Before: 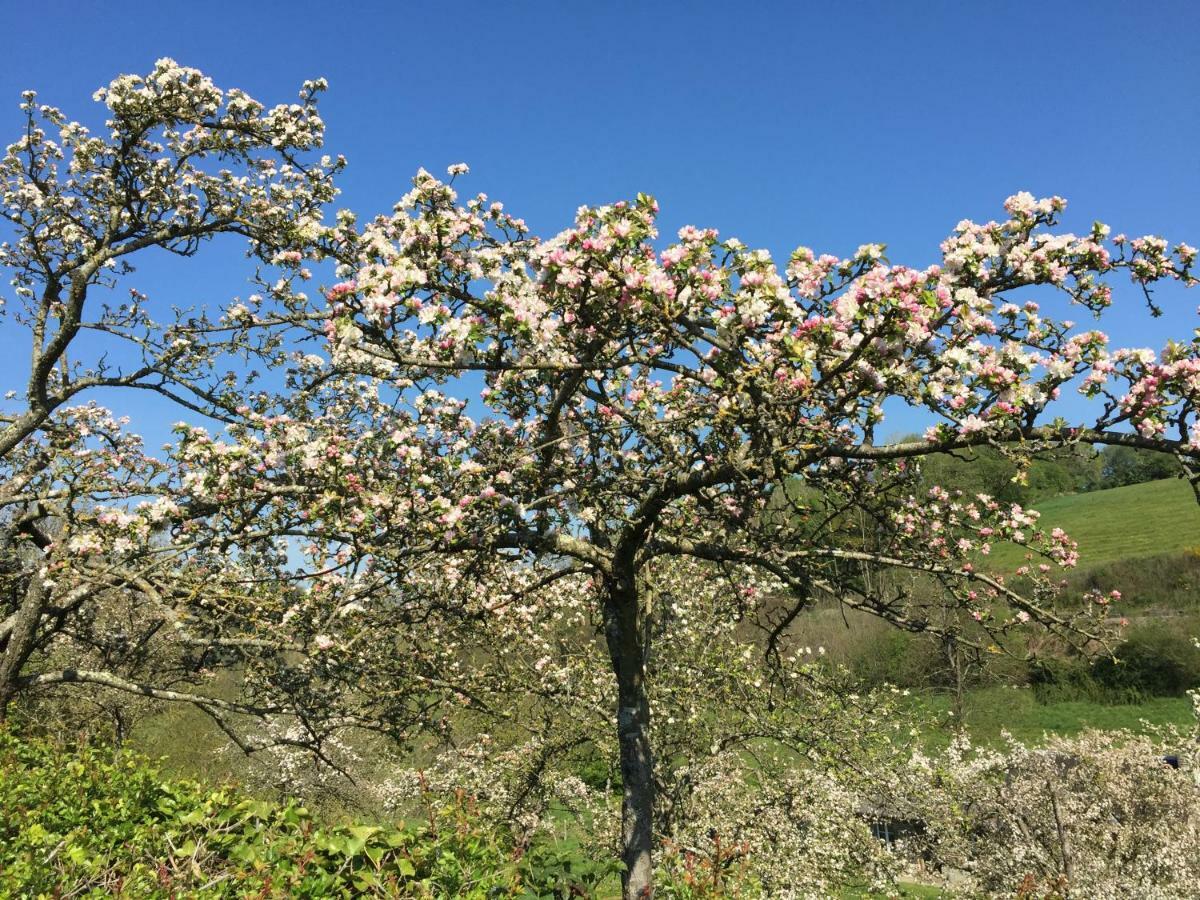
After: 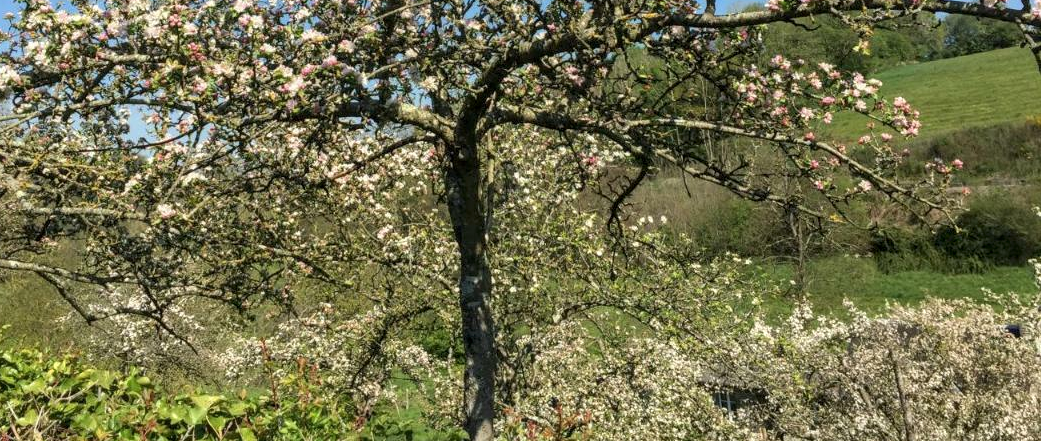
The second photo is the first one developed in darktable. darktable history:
local contrast: on, module defaults
crop and rotate: left 13.239%, top 47.965%, bottom 2.939%
